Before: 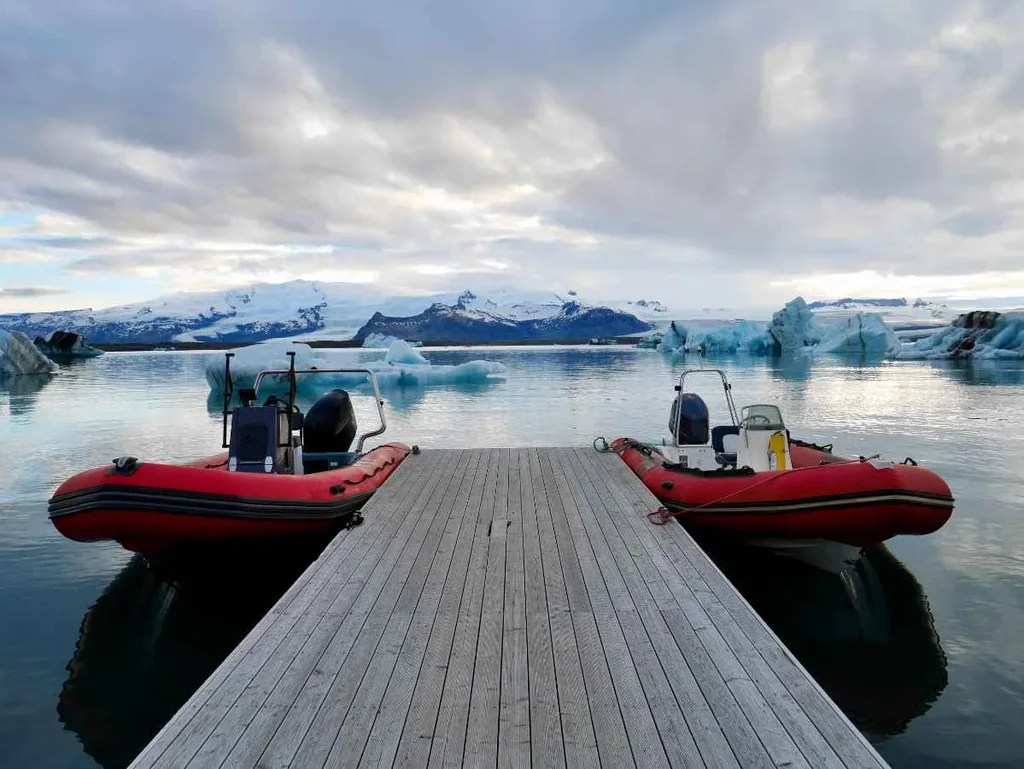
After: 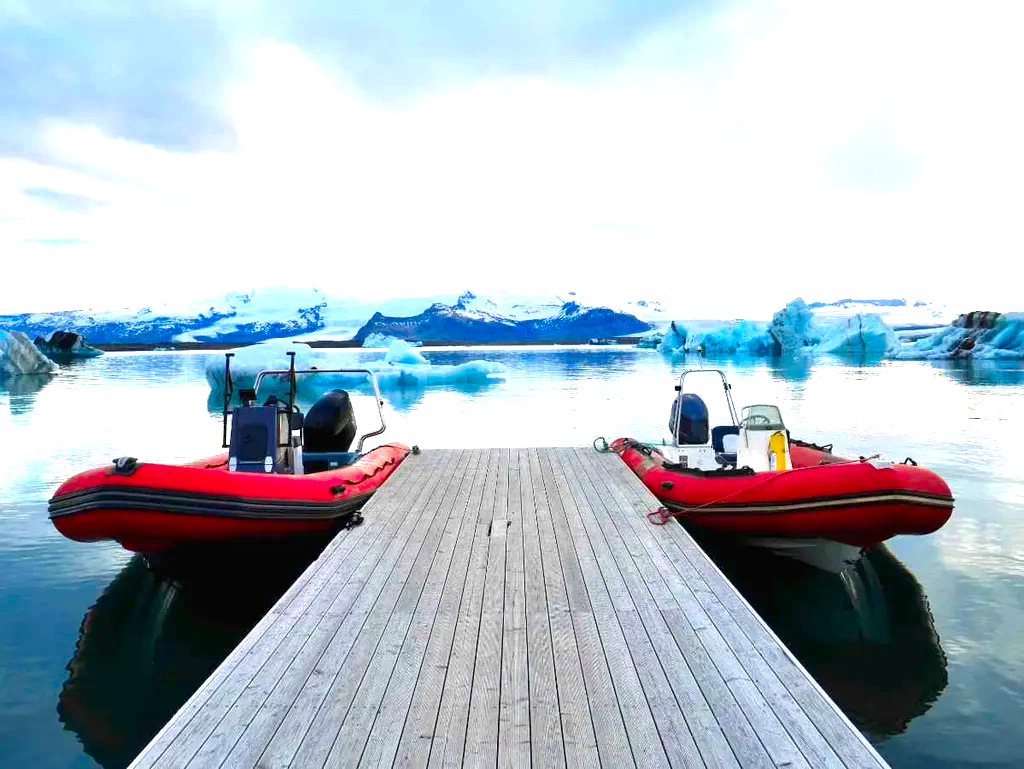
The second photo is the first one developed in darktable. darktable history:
color zones: curves: ch0 [(0, 0.613) (0.01, 0.613) (0.245, 0.448) (0.498, 0.529) (0.642, 0.665) (0.879, 0.777) (0.99, 0.613)]; ch1 [(0, 0) (0.143, 0) (0.286, 0) (0.429, 0) (0.571, 0) (0.714, 0) (0.857, 0)], mix -138.01%
exposure: black level correction 0, exposure 1.379 EV, compensate exposure bias true, compensate highlight preservation false
